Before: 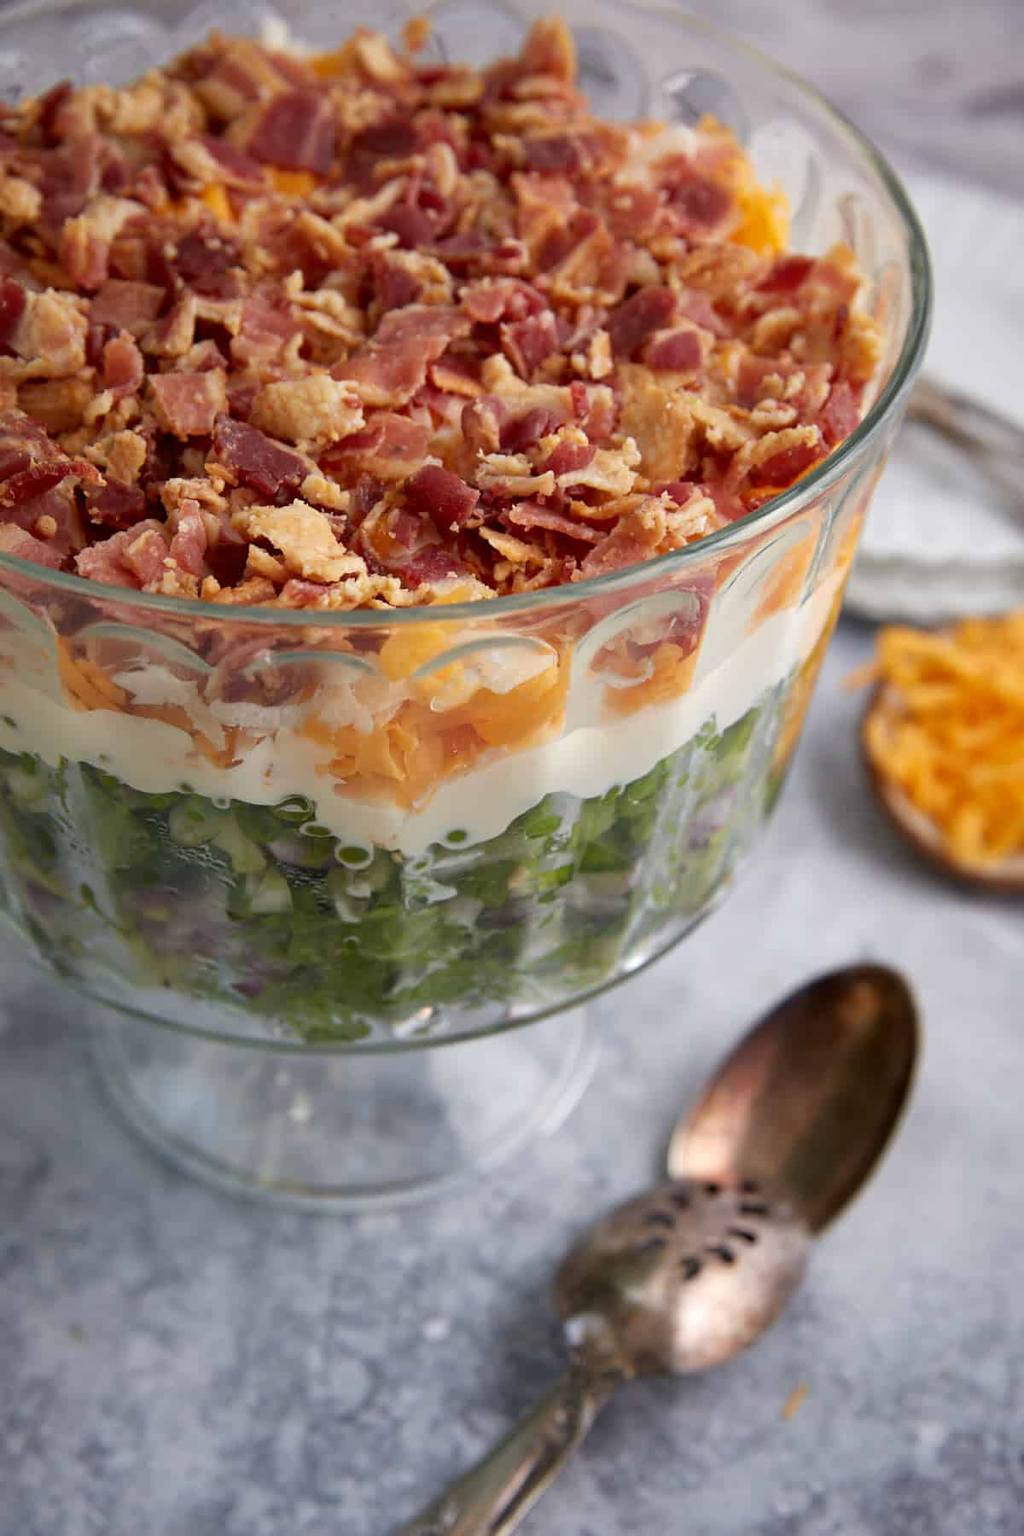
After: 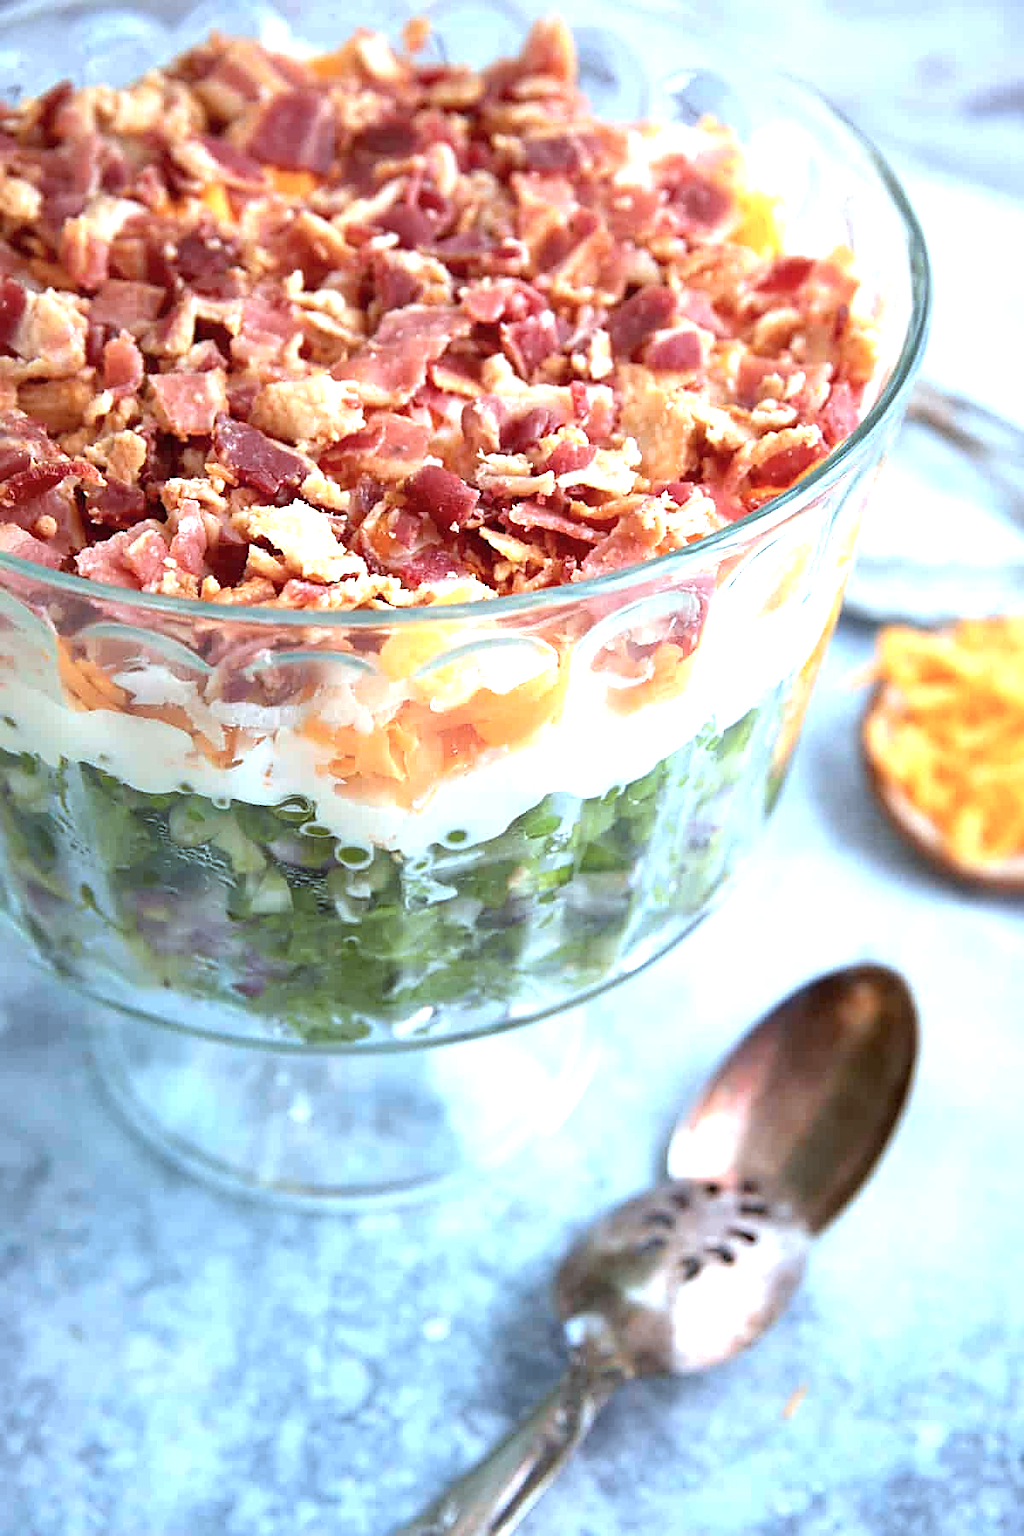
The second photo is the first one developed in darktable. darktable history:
sharpen: on, module defaults
color correction: highlights a* -9.71, highlights b* -21.39
exposure: black level correction 0, exposure 1.372 EV, compensate exposure bias true, compensate highlight preservation false
